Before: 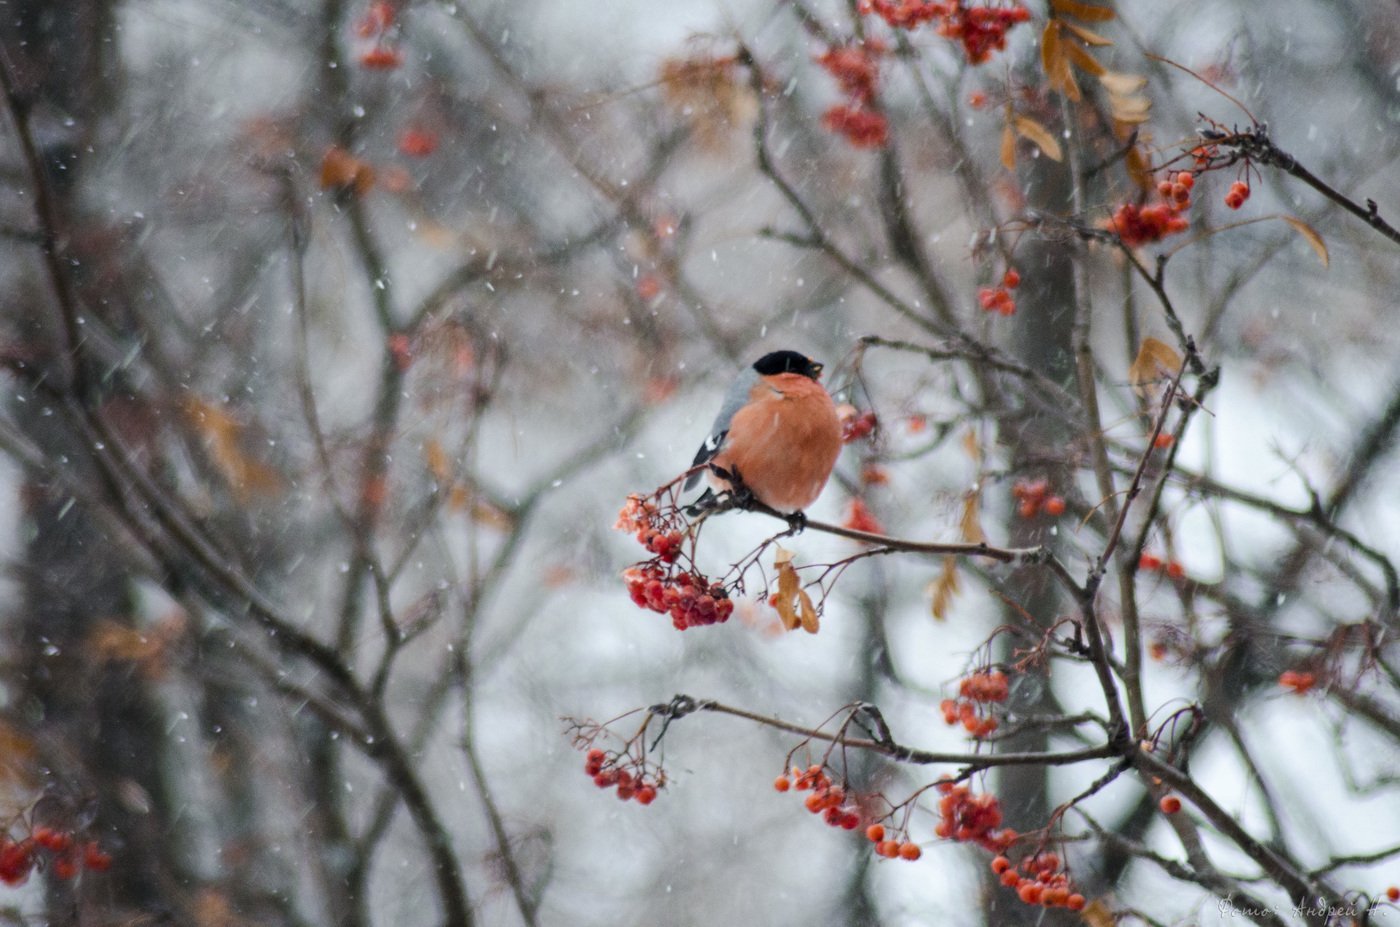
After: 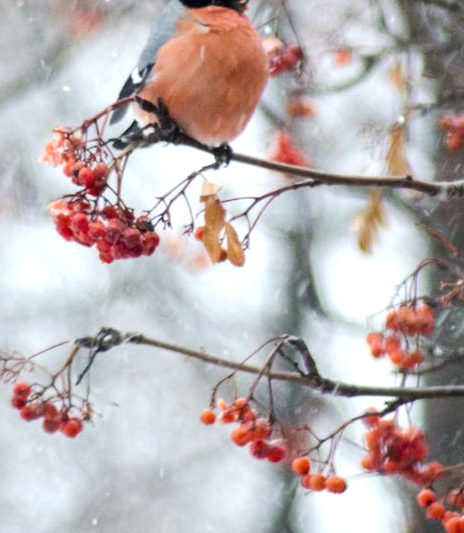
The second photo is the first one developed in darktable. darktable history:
crop: left 41.045%, top 39.613%, right 25.772%, bottom 2.864%
exposure: black level correction 0, exposure 0.499 EV, compensate highlight preservation false
